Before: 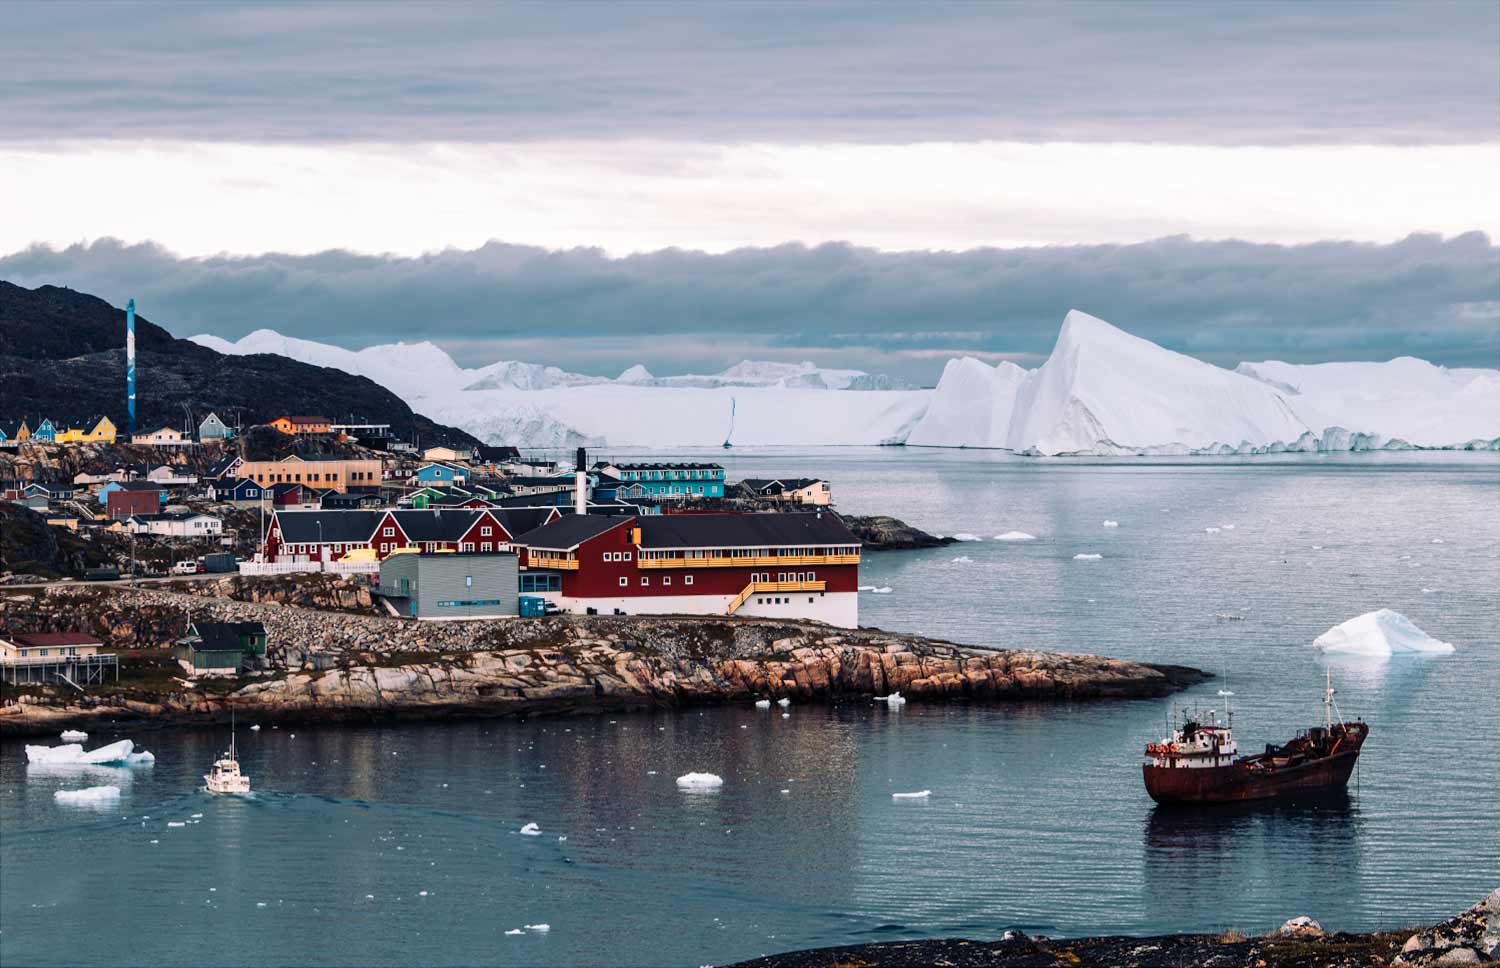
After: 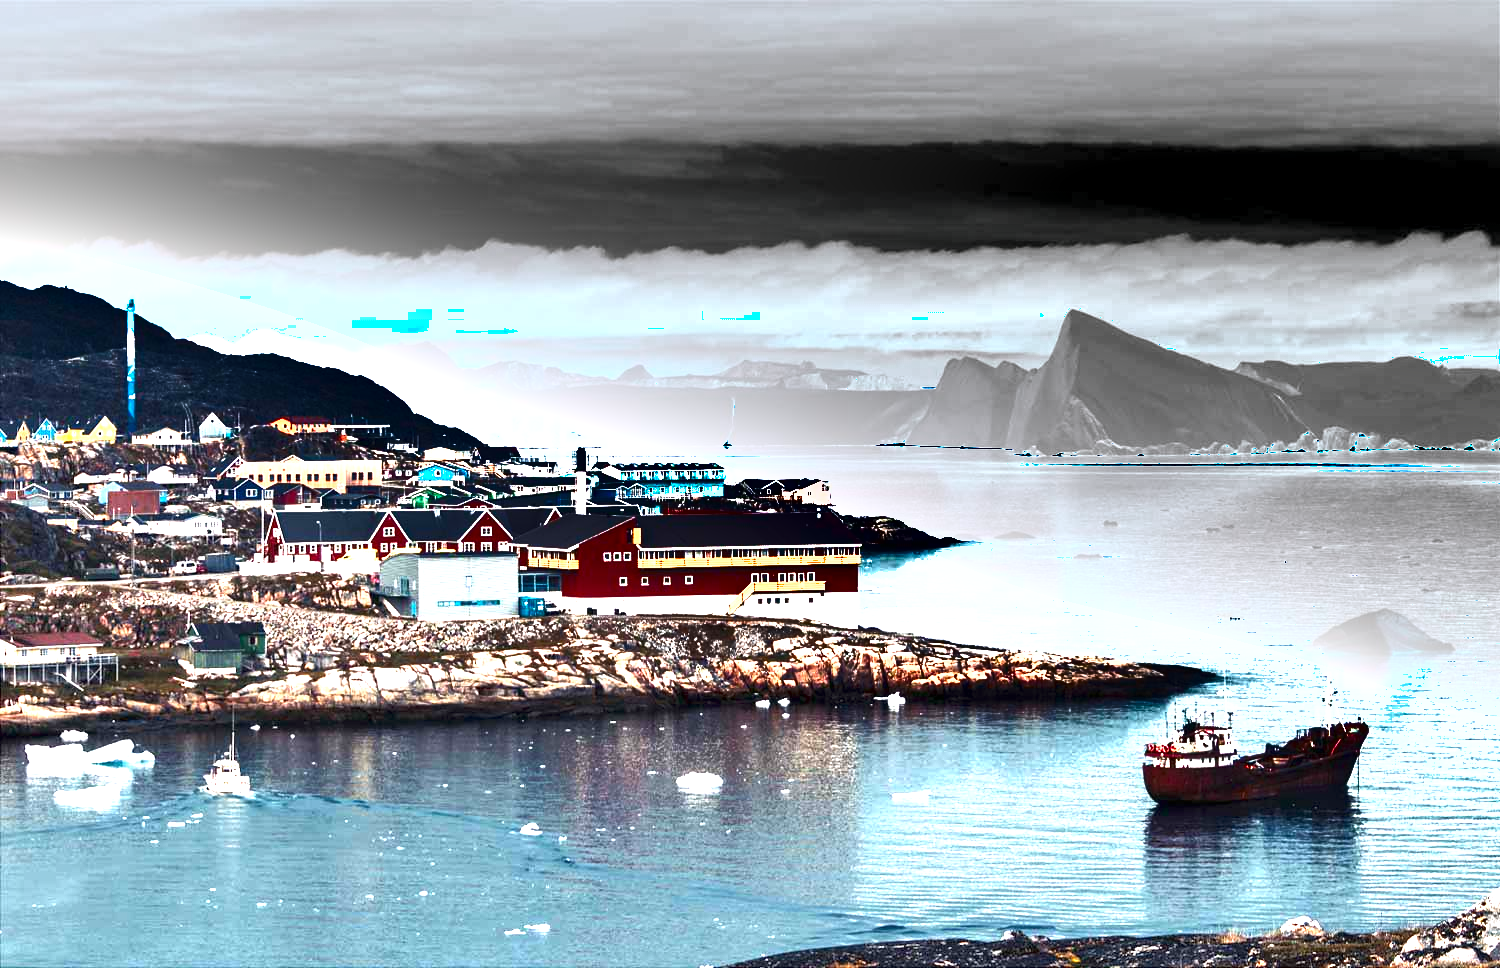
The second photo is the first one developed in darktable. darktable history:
exposure: black level correction 0, exposure 1.985 EV, compensate highlight preservation false
shadows and highlights: radius 171.8, shadows 26.69, white point adjustment 3.29, highlights -67.99, soften with gaussian
